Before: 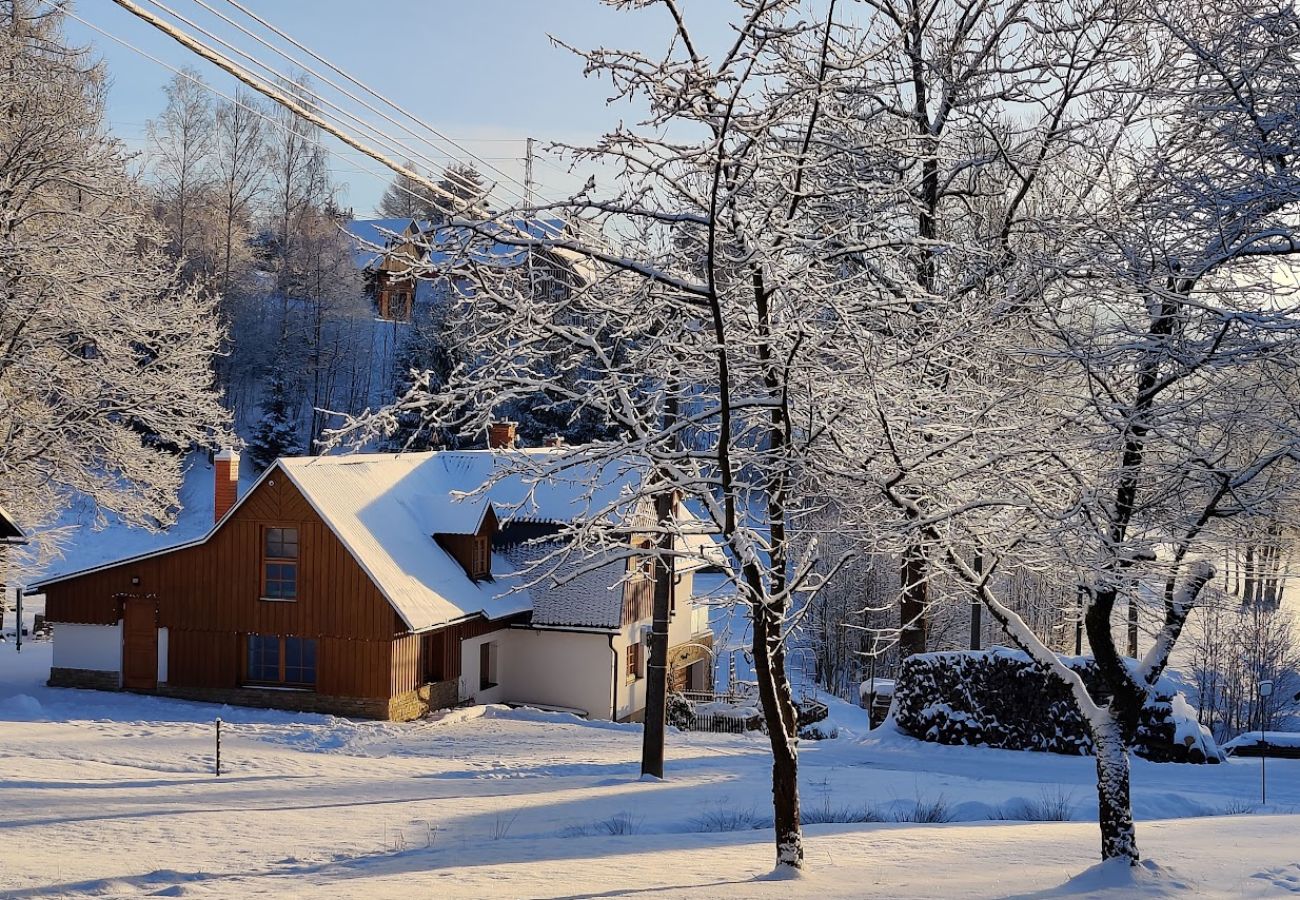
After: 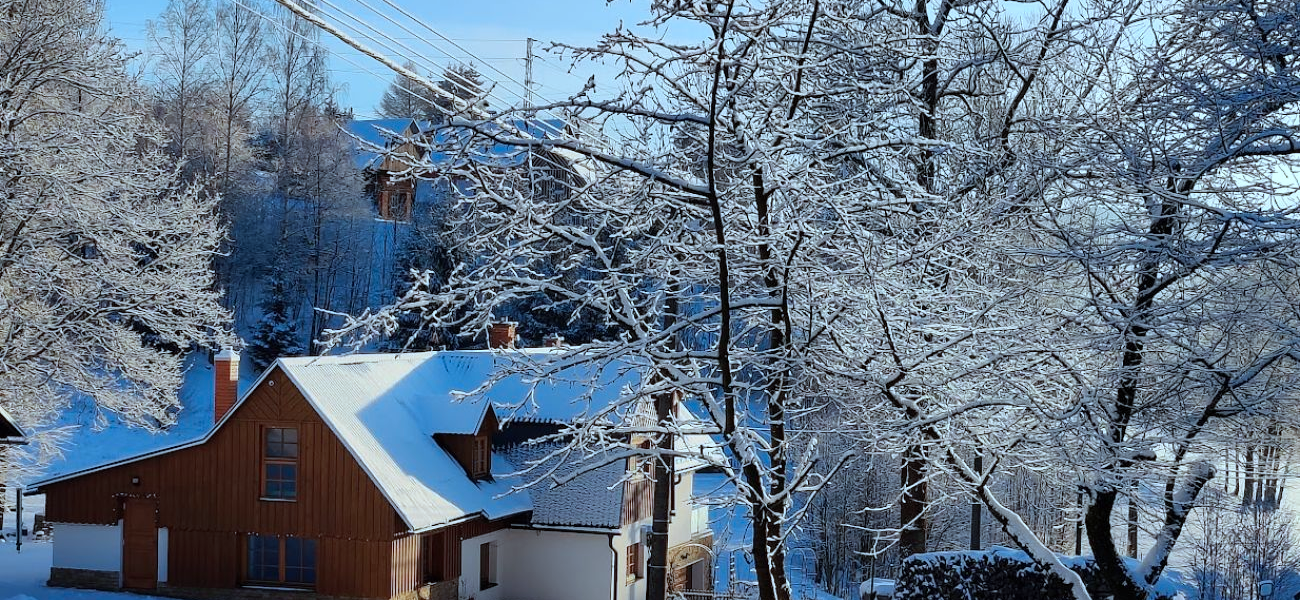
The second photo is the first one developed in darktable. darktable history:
crop: top 11.166%, bottom 22.168%
tone equalizer: on, module defaults
color correction: highlights a* -9.73, highlights b* -21.22
